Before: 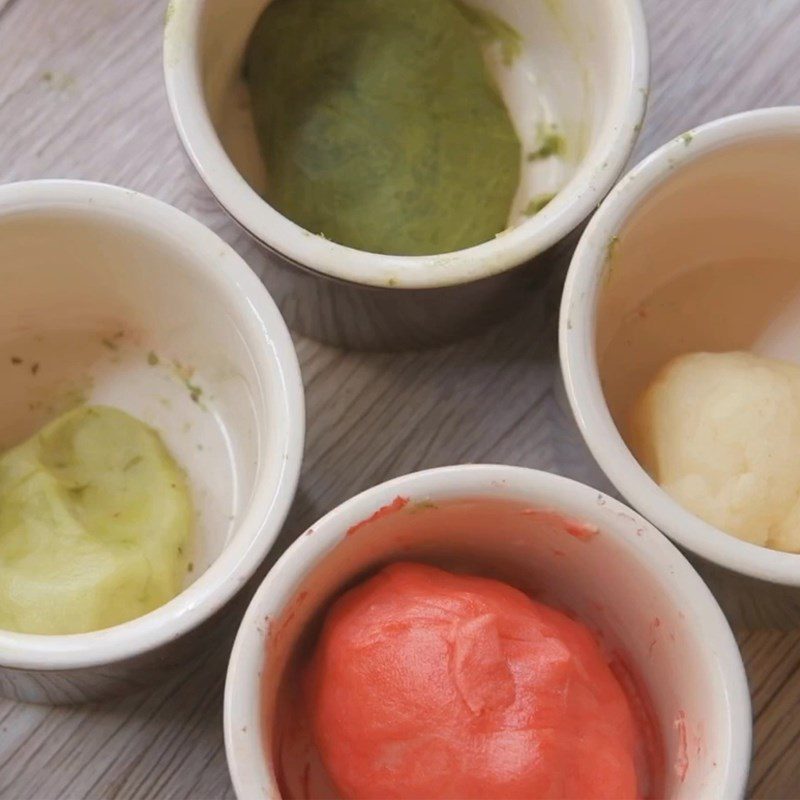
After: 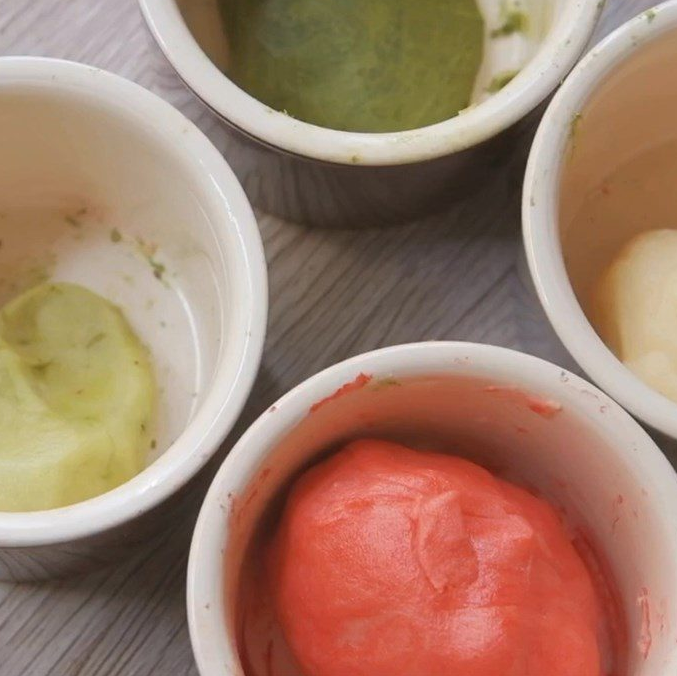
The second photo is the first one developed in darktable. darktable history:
crop and rotate: left 4.667%, top 15.434%, right 10.659%
